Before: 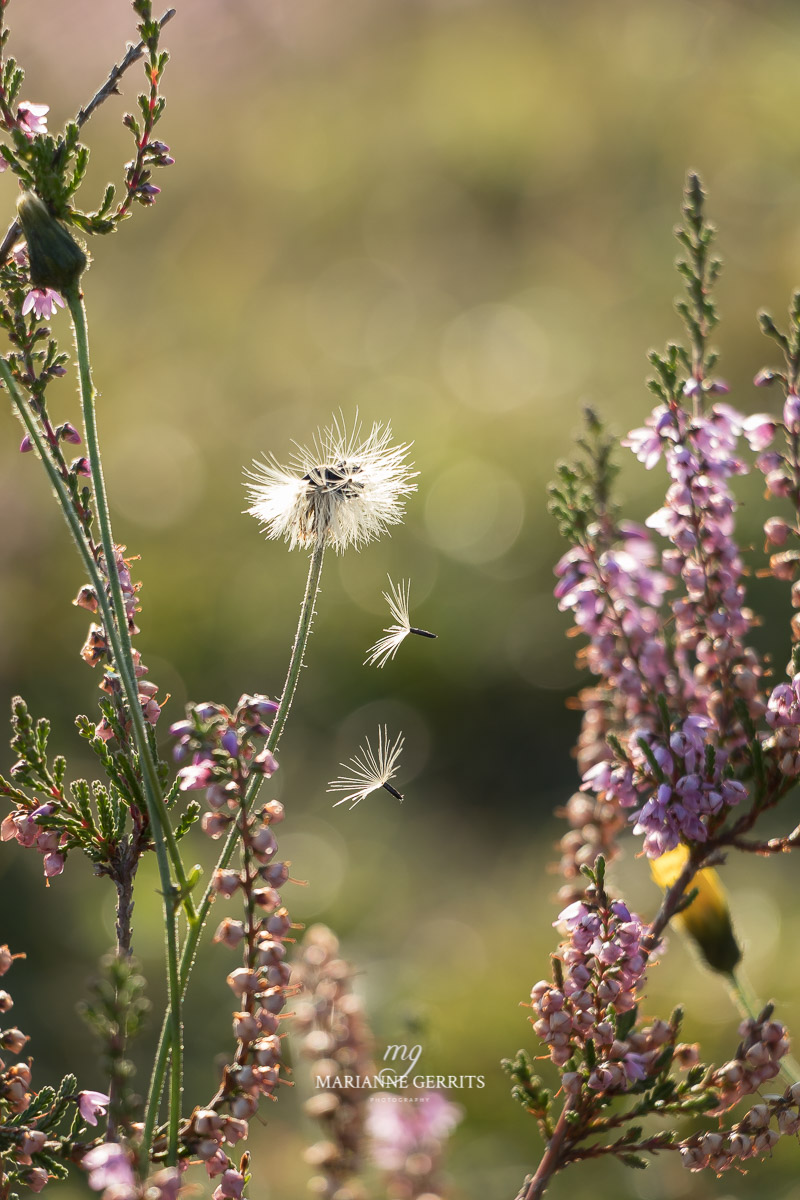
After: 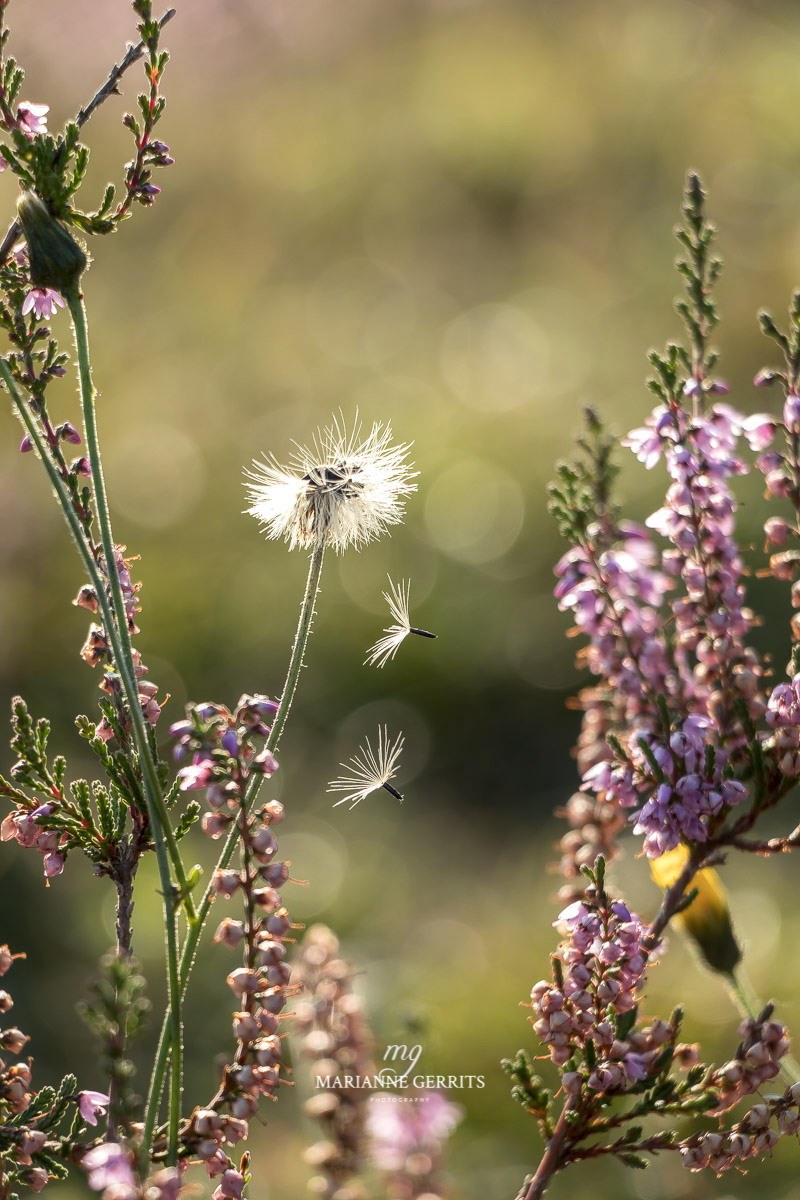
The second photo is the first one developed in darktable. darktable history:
exposure: black level correction 0.001, exposure 0.014 EV, compensate highlight preservation false
local contrast: on, module defaults
